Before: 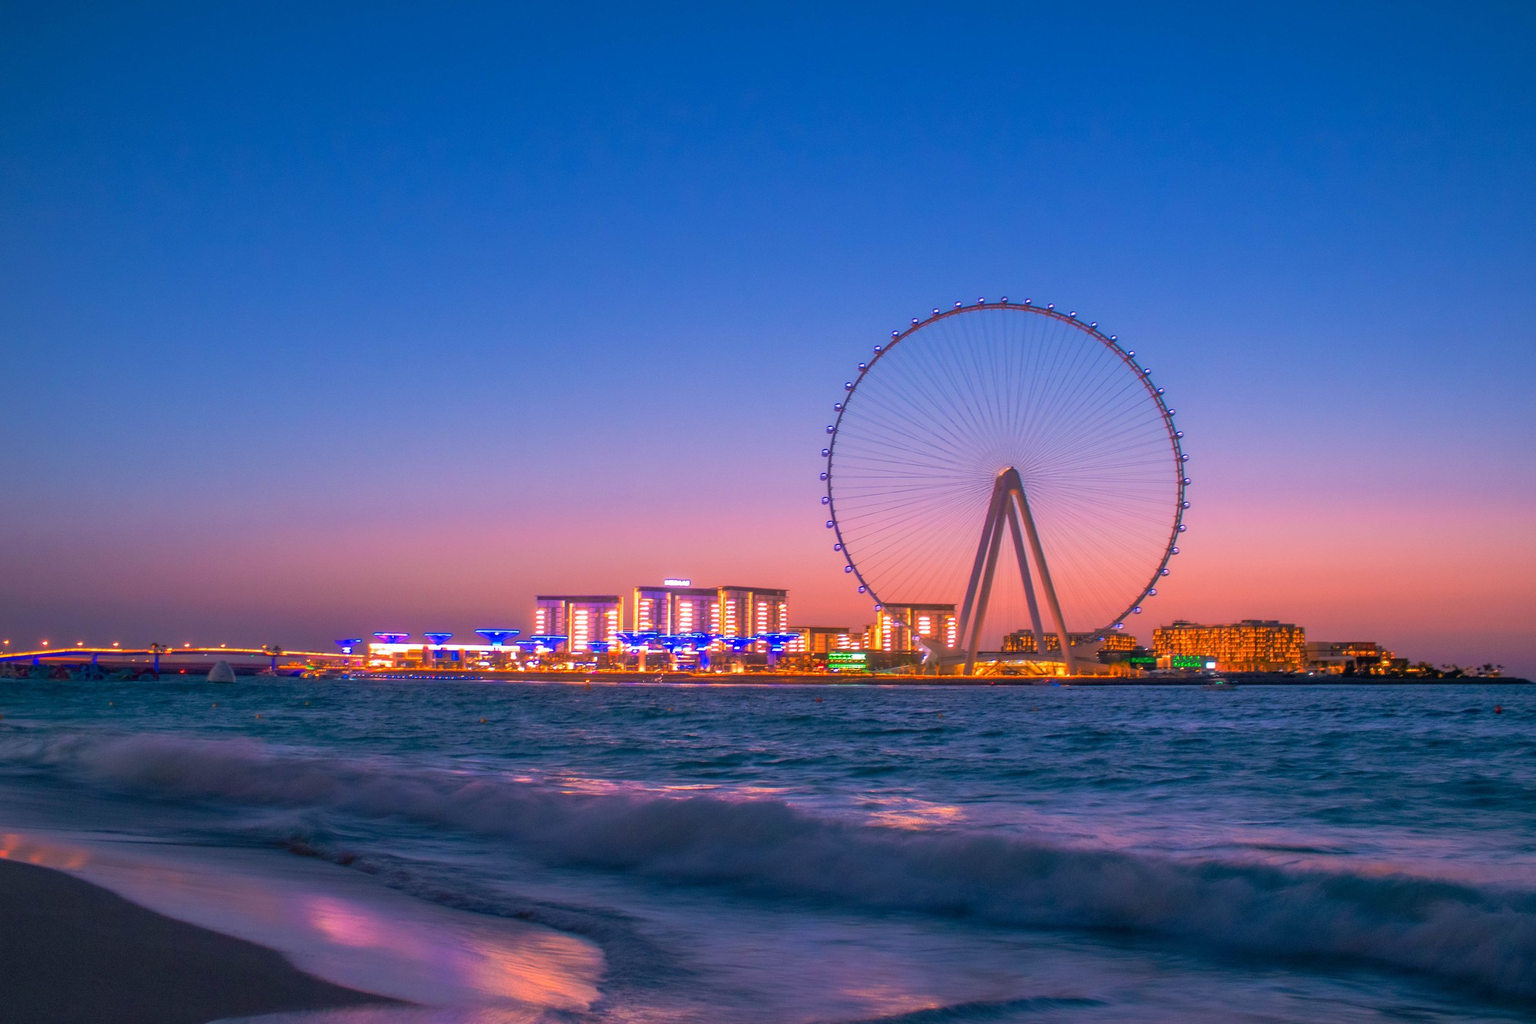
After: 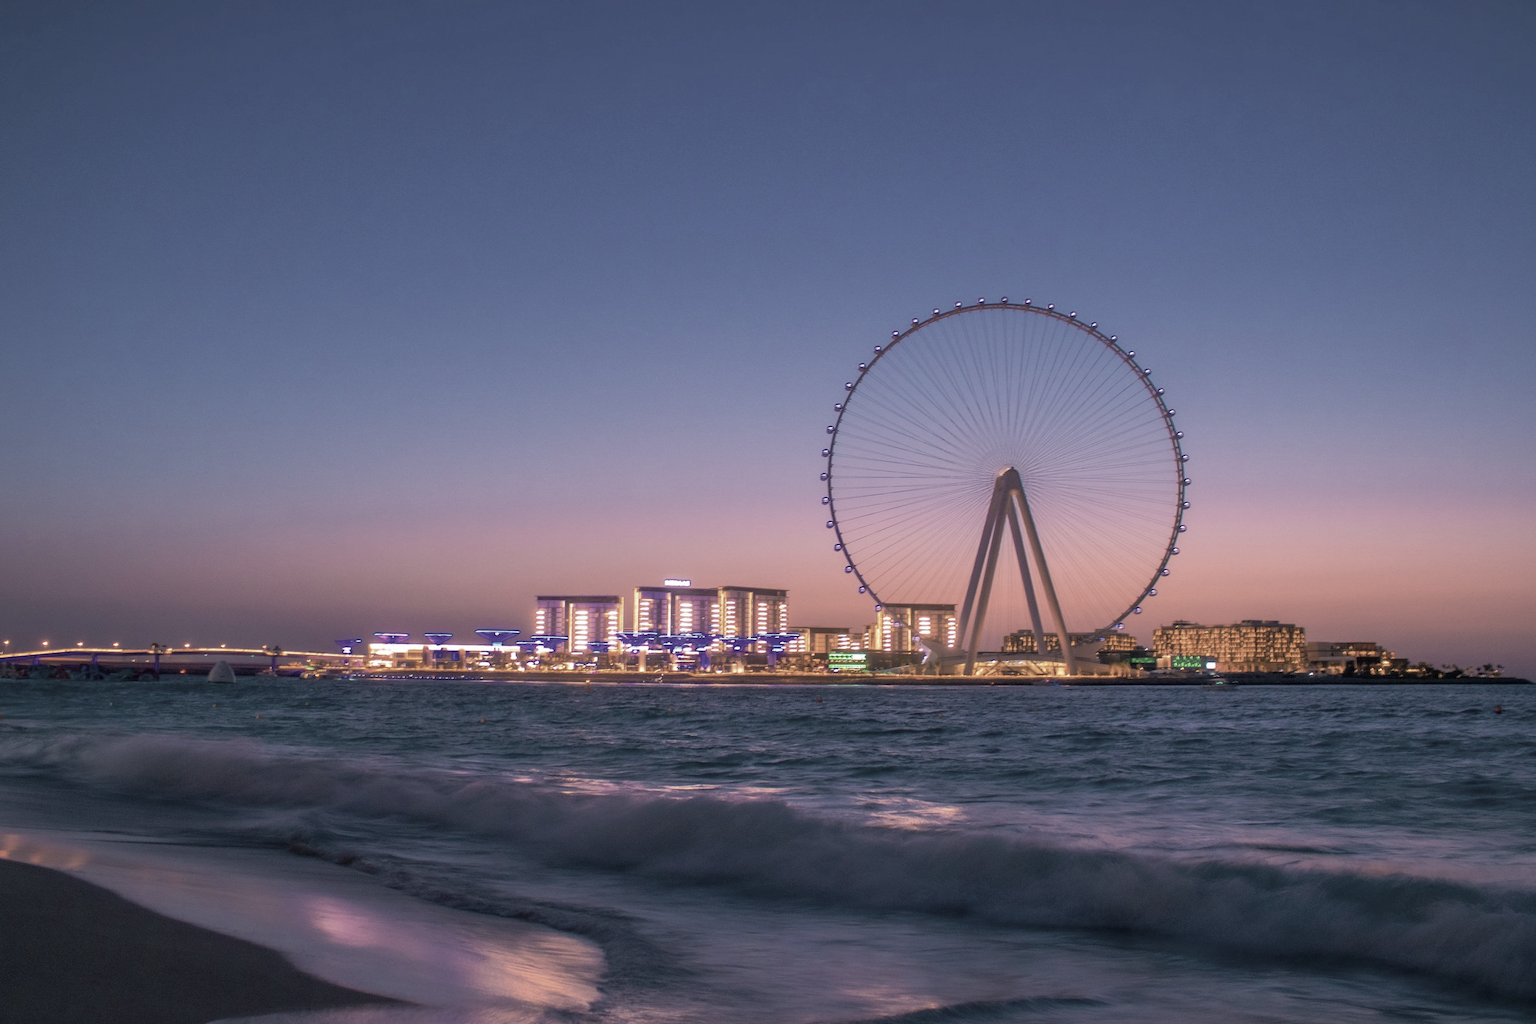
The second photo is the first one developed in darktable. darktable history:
velvia: strength 45%
color correction: saturation 0.3
